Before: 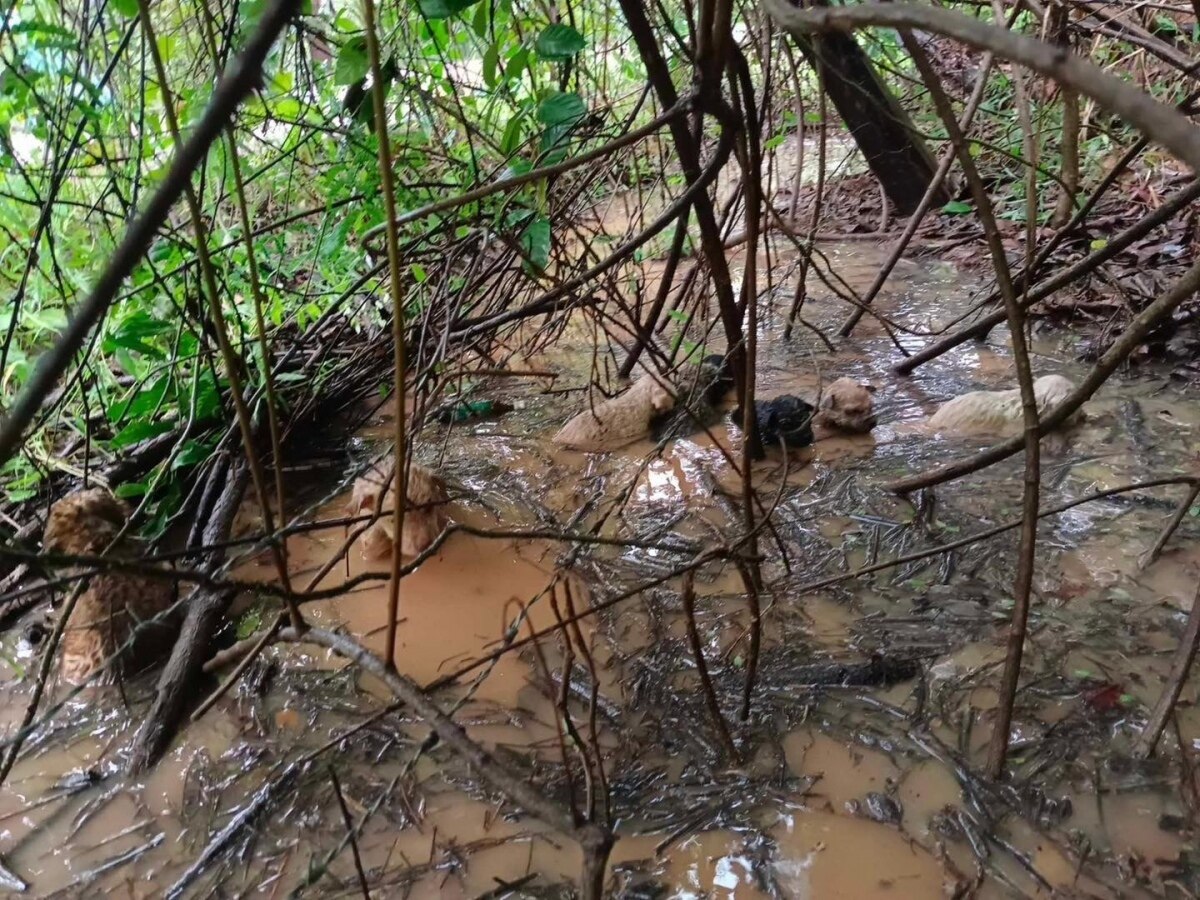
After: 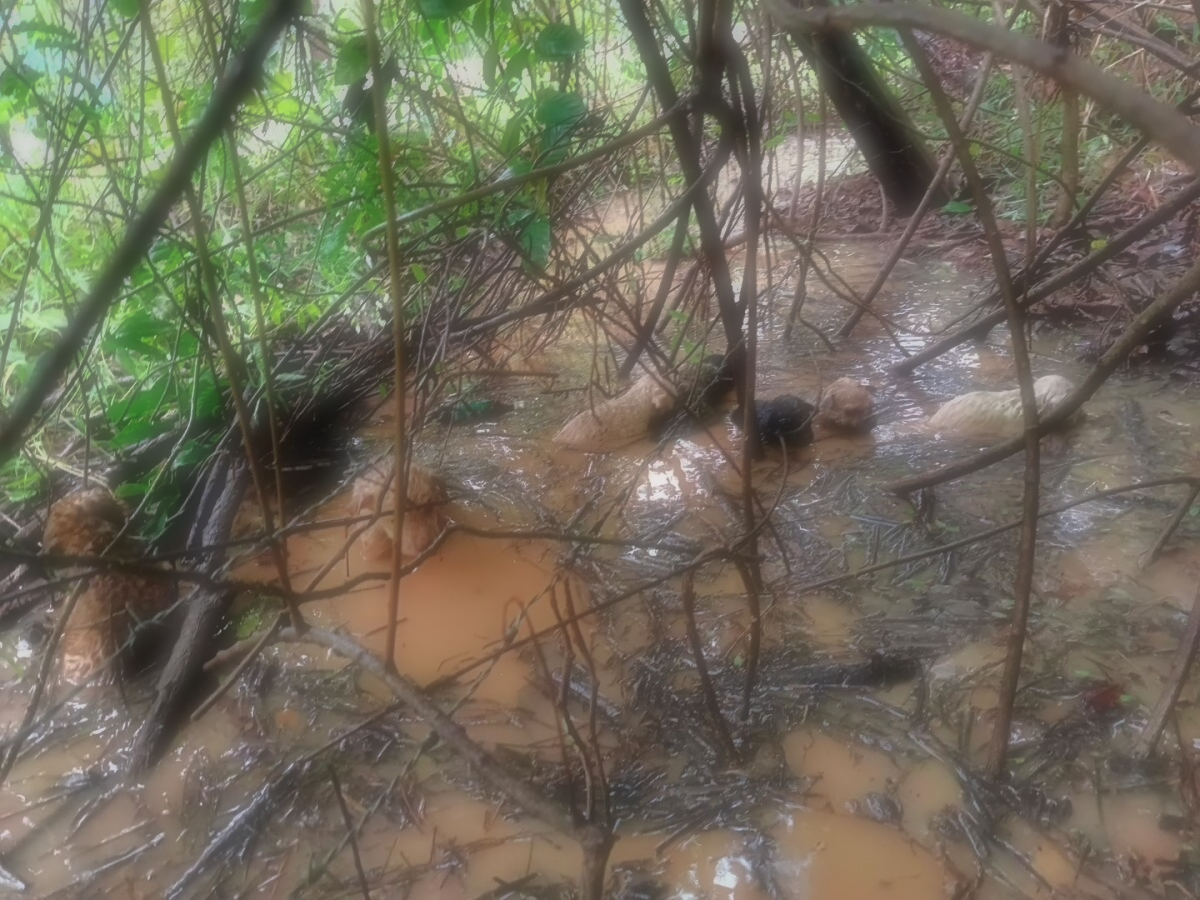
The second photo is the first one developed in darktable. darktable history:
tone equalizer: -7 EV -0.63 EV, -6 EV 1 EV, -5 EV -0.45 EV, -4 EV 0.43 EV, -3 EV 0.41 EV, -2 EV 0.15 EV, -1 EV -0.15 EV, +0 EV -0.39 EV, smoothing diameter 25%, edges refinement/feathering 10, preserve details guided filter
soften: on, module defaults
